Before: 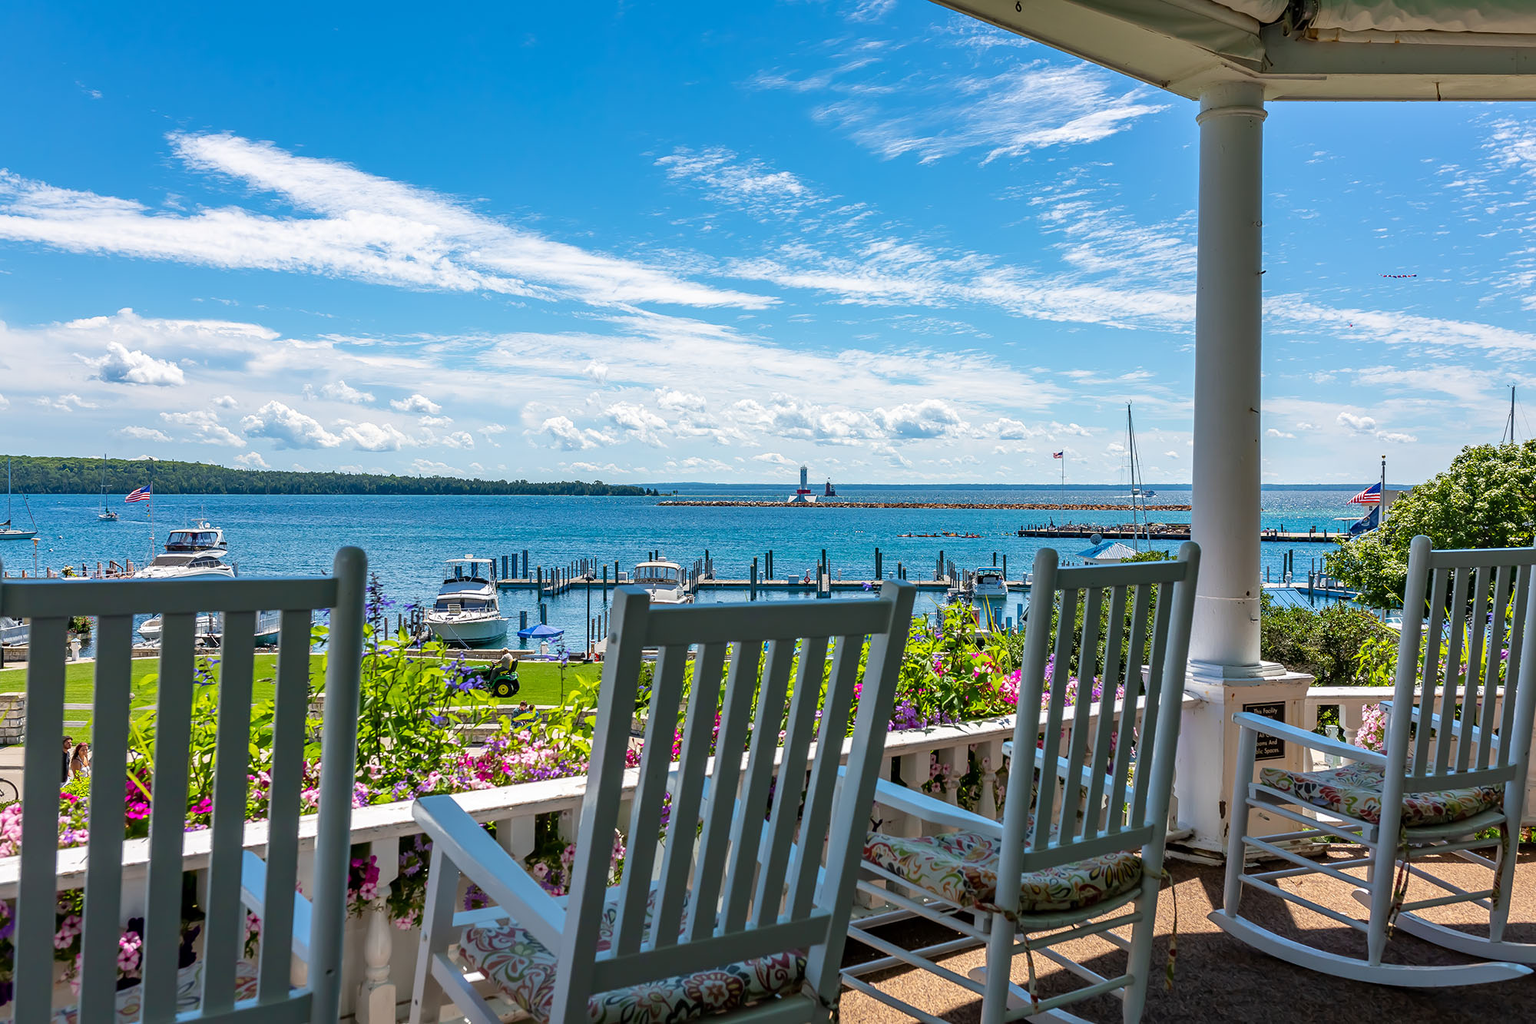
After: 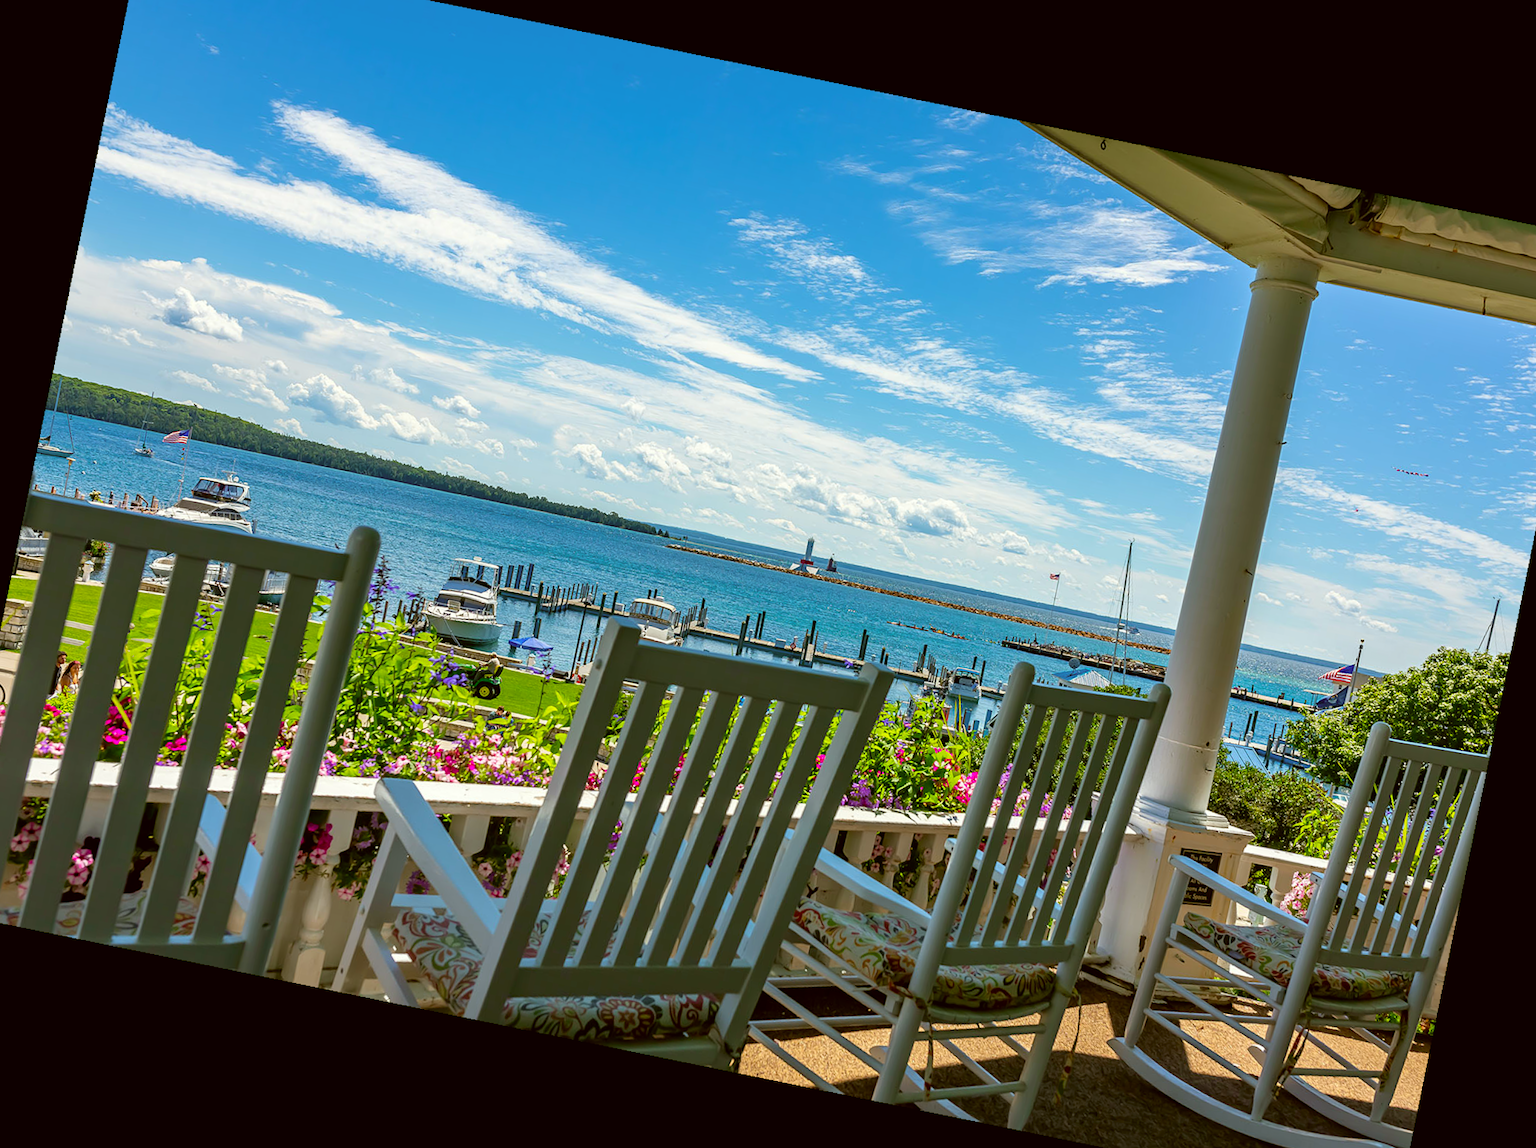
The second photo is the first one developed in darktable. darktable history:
color correction: highlights a* -1.43, highlights b* 10.12, shadows a* 0.395, shadows b* 19.35
white balance: red 0.98, blue 1.034
crop and rotate: angle -2.38°
contrast brightness saturation: saturation 0.18
rotate and perspective: rotation 9.12°, automatic cropping off
